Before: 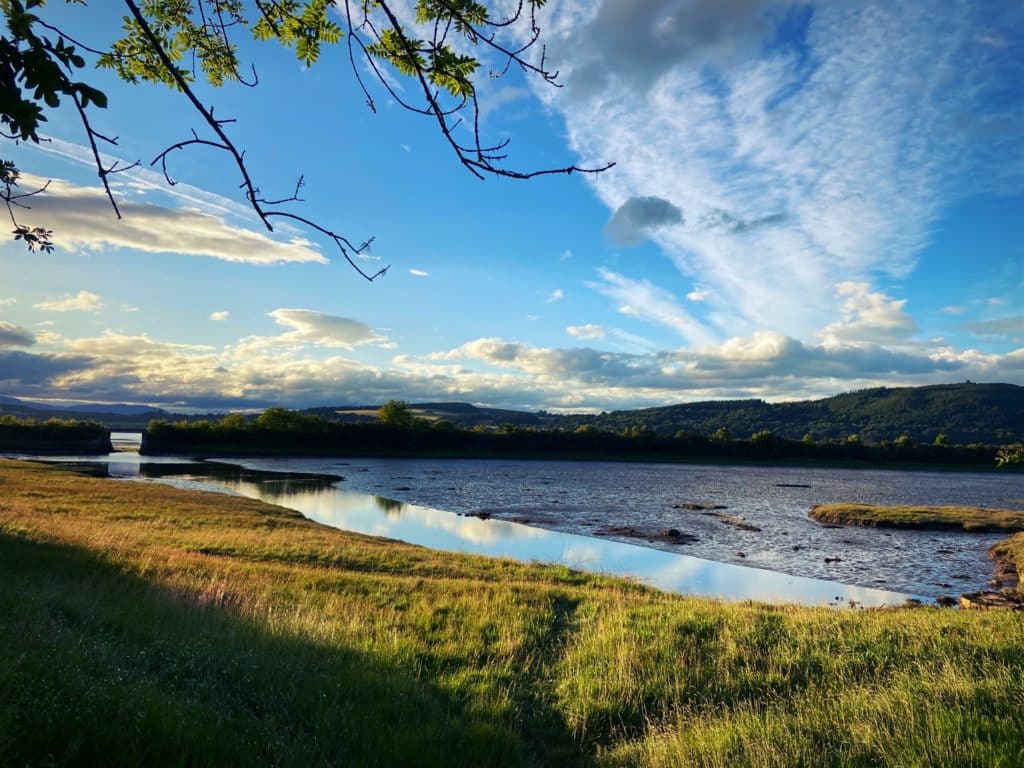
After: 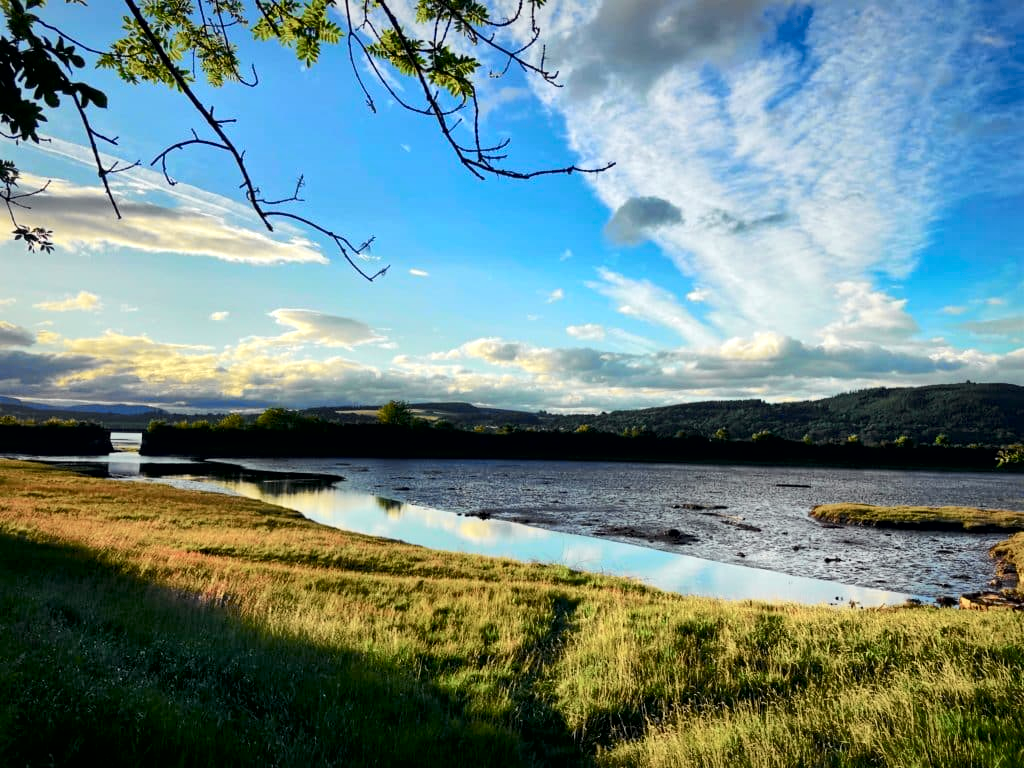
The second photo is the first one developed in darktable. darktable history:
tone curve: curves: ch0 [(0, 0) (0.037, 0.011) (0.131, 0.108) (0.279, 0.279) (0.476, 0.554) (0.617, 0.693) (0.704, 0.77) (0.813, 0.852) (0.916, 0.924) (1, 0.993)]; ch1 [(0, 0) (0.318, 0.278) (0.444, 0.427) (0.493, 0.492) (0.508, 0.502) (0.534, 0.531) (0.562, 0.571) (0.626, 0.667) (0.746, 0.764) (1, 1)]; ch2 [(0, 0) (0.316, 0.292) (0.381, 0.37) (0.423, 0.448) (0.476, 0.492) (0.502, 0.498) (0.522, 0.518) (0.533, 0.532) (0.586, 0.631) (0.634, 0.663) (0.7, 0.7) (0.861, 0.808) (1, 0.951)], color space Lab, independent channels, preserve colors none
local contrast: mode bilateral grid, contrast 20, coarseness 50, detail 150%, midtone range 0.2
